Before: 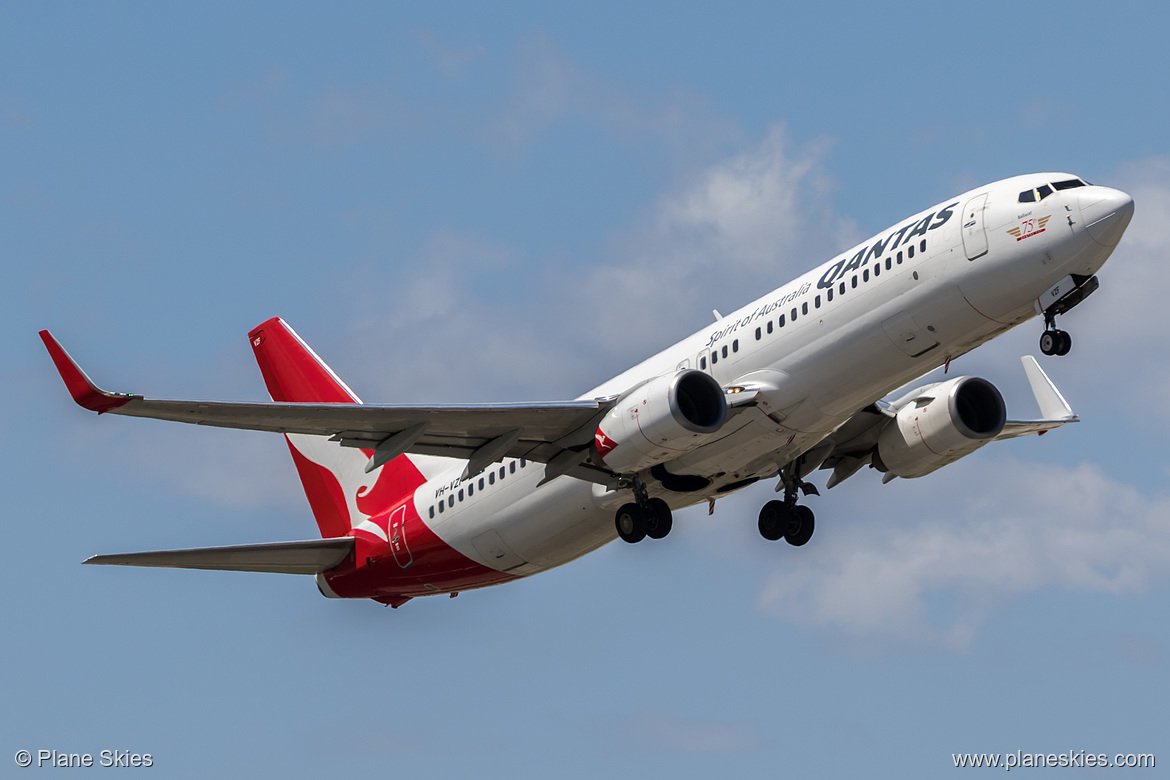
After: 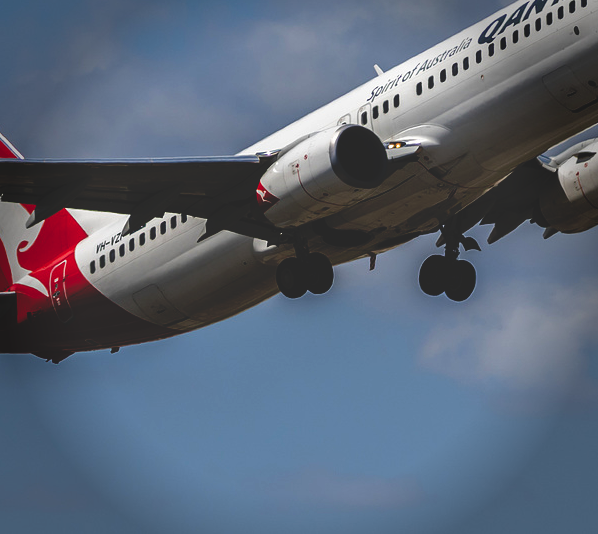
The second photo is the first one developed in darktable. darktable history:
base curve: curves: ch0 [(0, 0.02) (0.083, 0.036) (1, 1)], preserve colors none
crop and rotate: left 29.009%, top 31.453%, right 19.807%
vignetting: fall-off start 76.06%, fall-off radius 26.57%, saturation -0.032, width/height ratio 0.978
